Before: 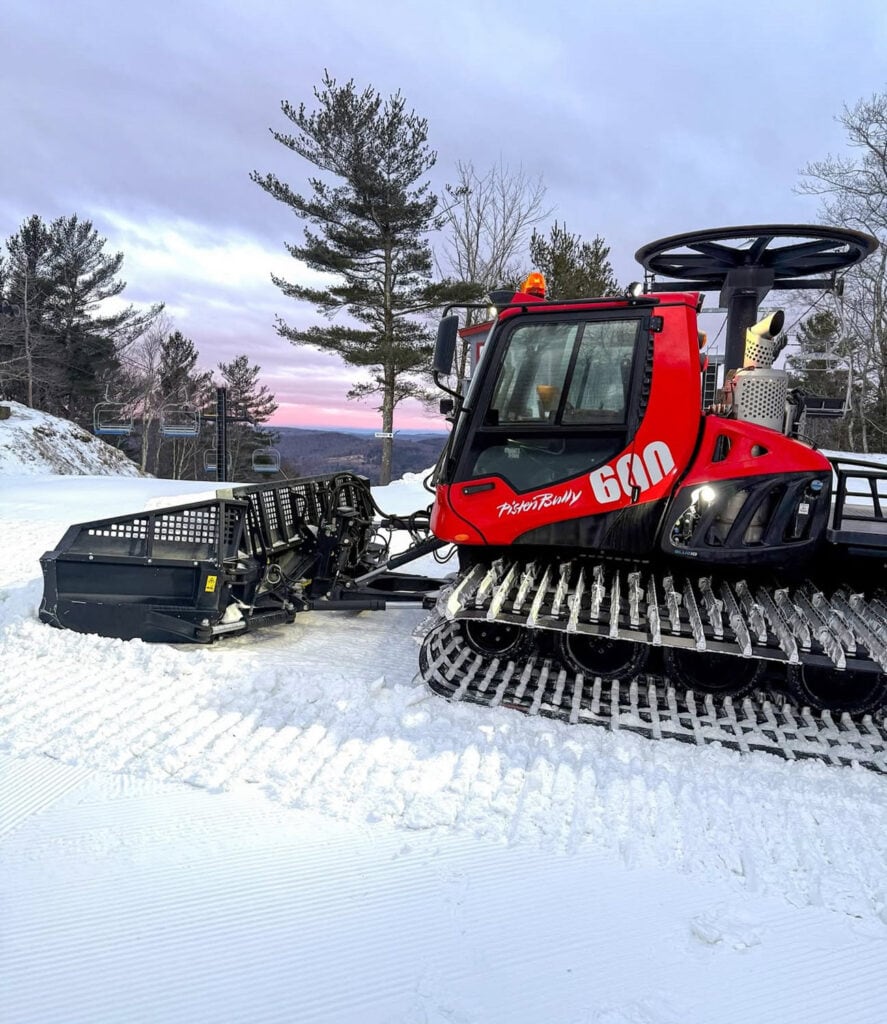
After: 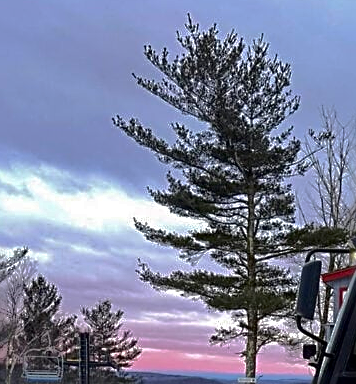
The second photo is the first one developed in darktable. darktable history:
crop: left 15.542%, top 5.461%, right 44.266%, bottom 57.001%
shadows and highlights: shadows 25.44, highlights -71.1
sharpen: radius 2.54, amount 0.645
contrast brightness saturation: contrast 0.116, brightness -0.117, saturation 0.197
